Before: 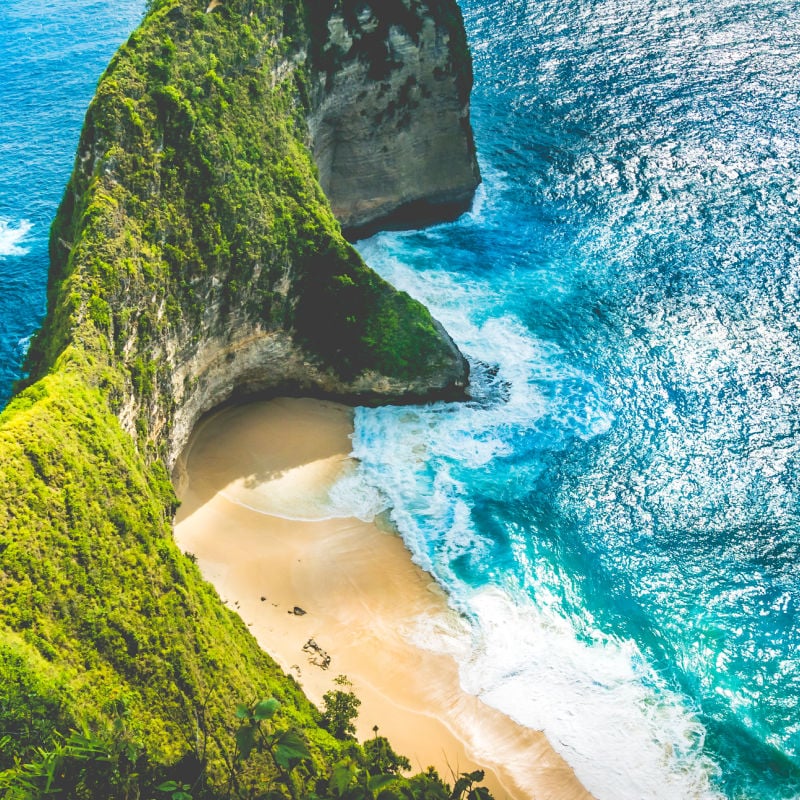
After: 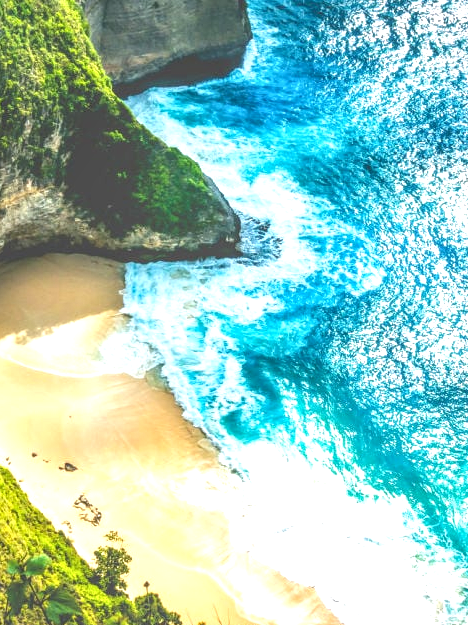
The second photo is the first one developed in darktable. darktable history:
crop and rotate: left 28.678%, top 18.114%, right 12.751%, bottom 3.704%
exposure: black level correction 0, exposure 0.697 EV, compensate highlight preservation false
local contrast: highlights 4%, shadows 5%, detail 133%
